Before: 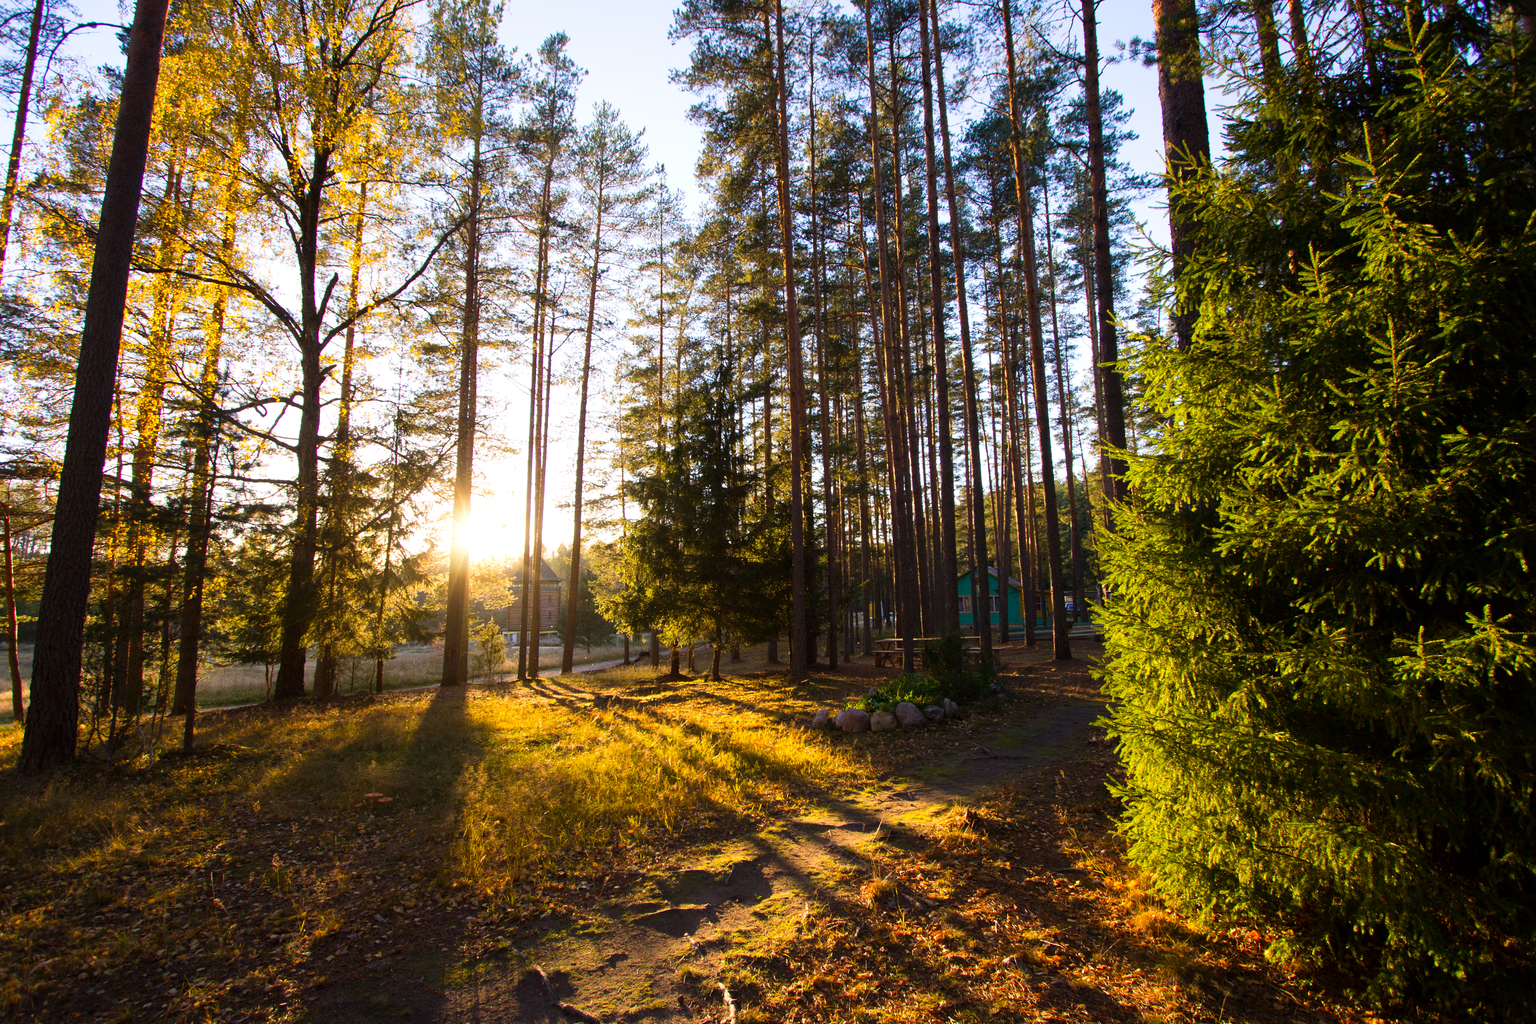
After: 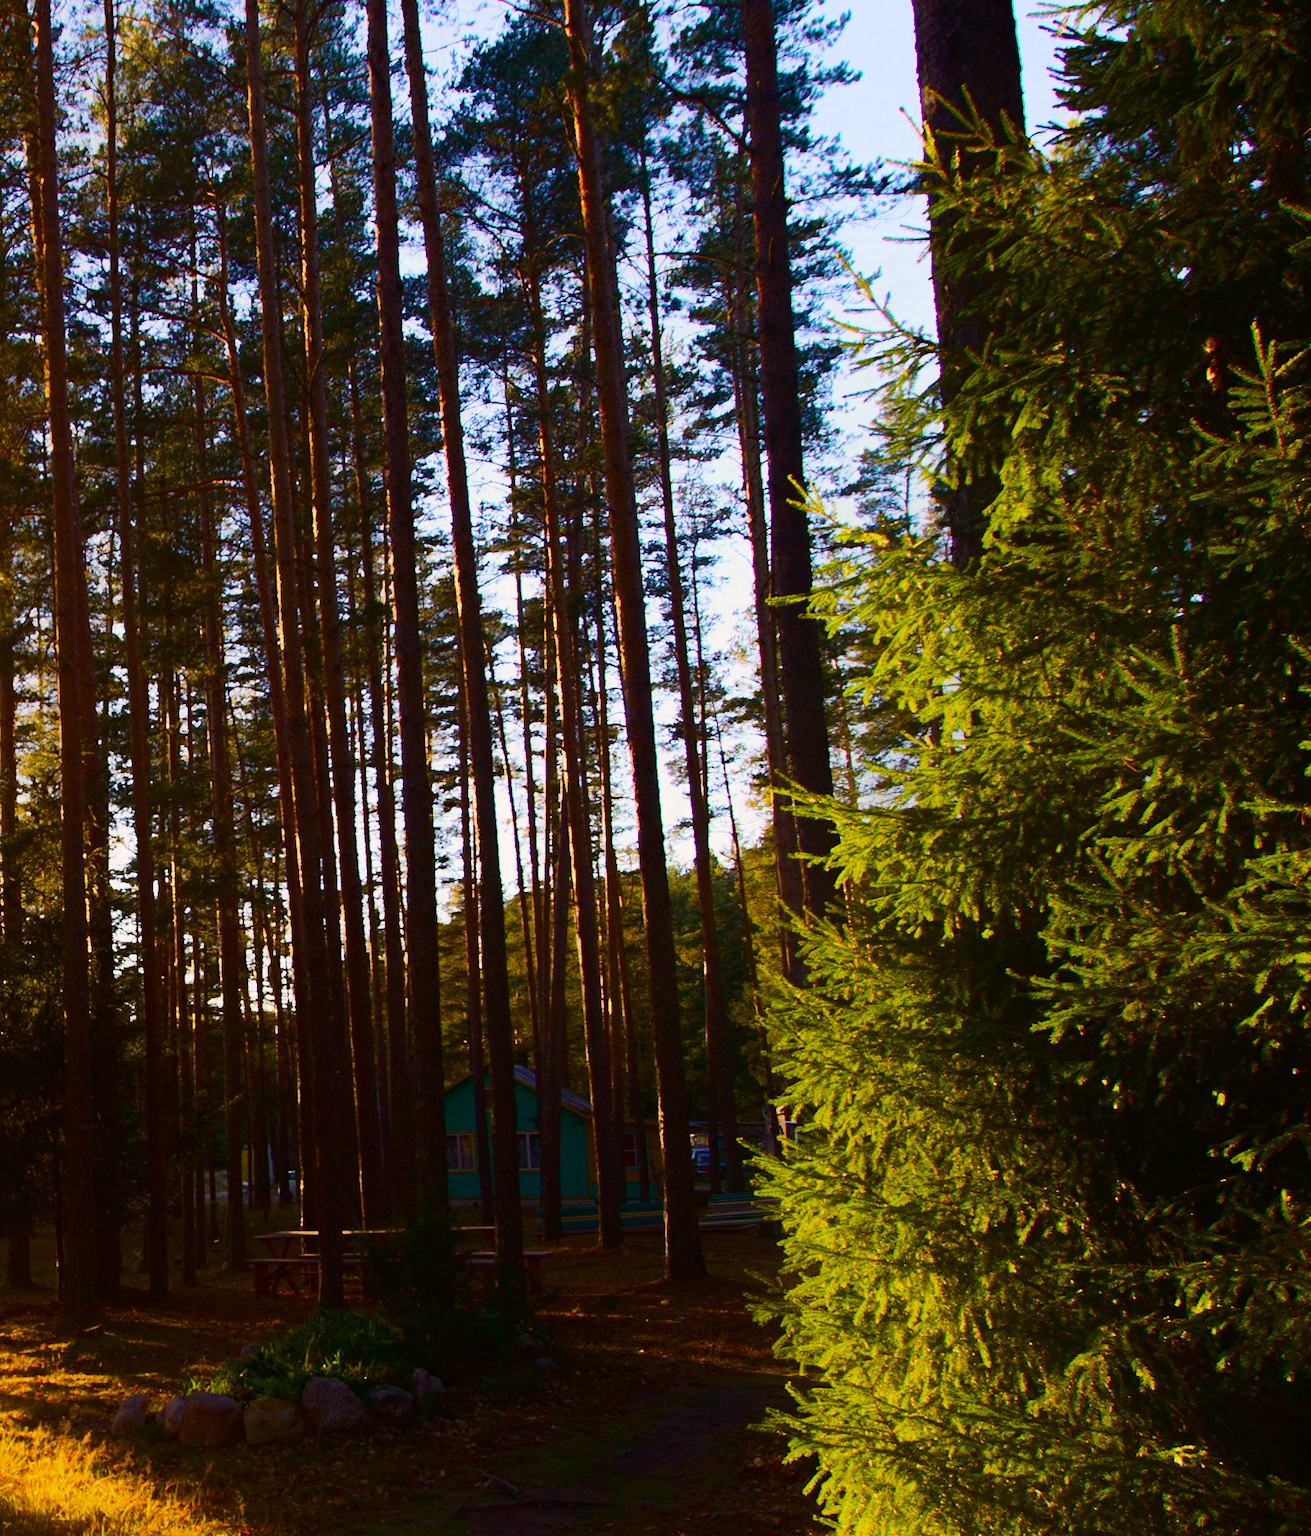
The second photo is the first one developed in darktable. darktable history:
contrast equalizer: y [[0.6 ×6], [0.55 ×6], [0 ×6], [0 ×6], [0 ×6]], mix -0.988
haze removal: strength 0.42, compatibility mode true, adaptive false
crop and rotate: left 49.777%, top 10.134%, right 13.064%, bottom 24.617%
contrast brightness saturation: contrast 0.192, brightness -0.1, saturation 0.214
